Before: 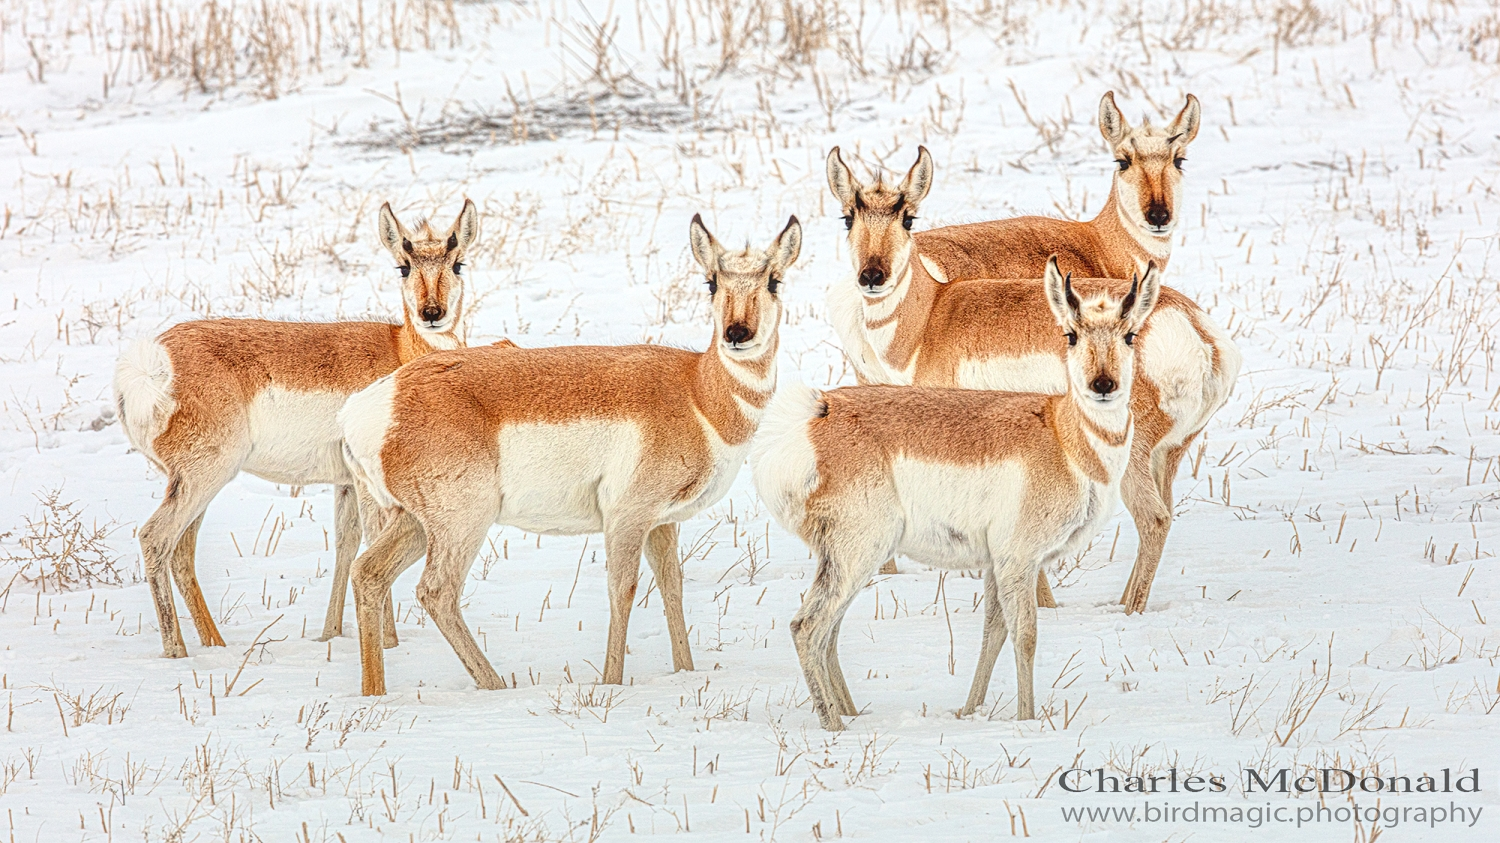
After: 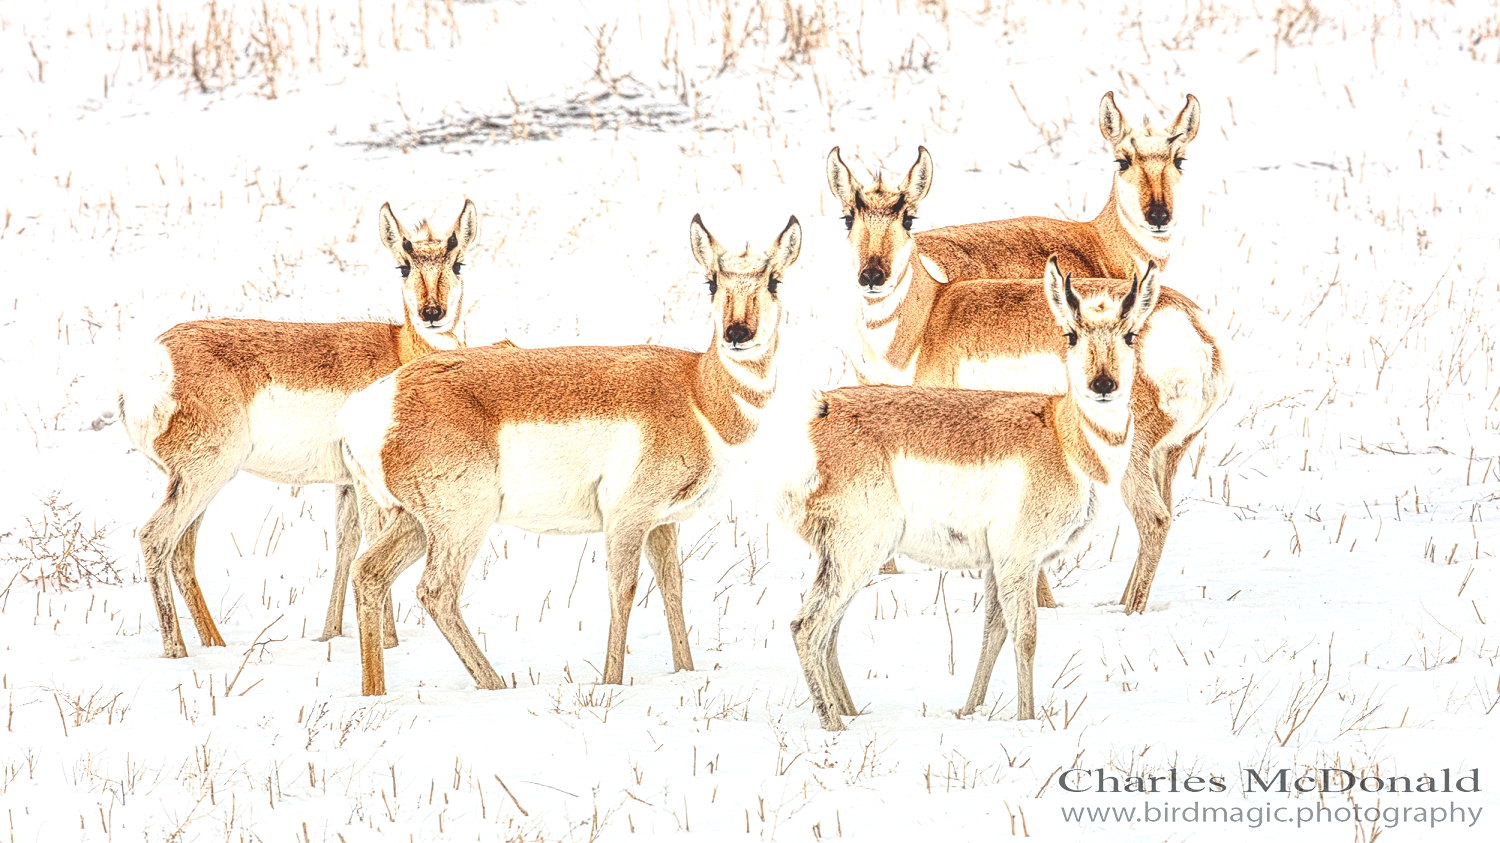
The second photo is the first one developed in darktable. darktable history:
tone curve: curves: ch0 [(0, 0) (0.003, 0.298) (0.011, 0.298) (0.025, 0.298) (0.044, 0.3) (0.069, 0.302) (0.1, 0.312) (0.136, 0.329) (0.177, 0.354) (0.224, 0.376) (0.277, 0.408) (0.335, 0.453) (0.399, 0.503) (0.468, 0.562) (0.543, 0.623) (0.623, 0.686) (0.709, 0.754) (0.801, 0.825) (0.898, 0.873) (1, 1)], color space Lab, independent channels, preserve colors none
local contrast: detail 130%
levels: levels [0.129, 0.519, 0.867]
